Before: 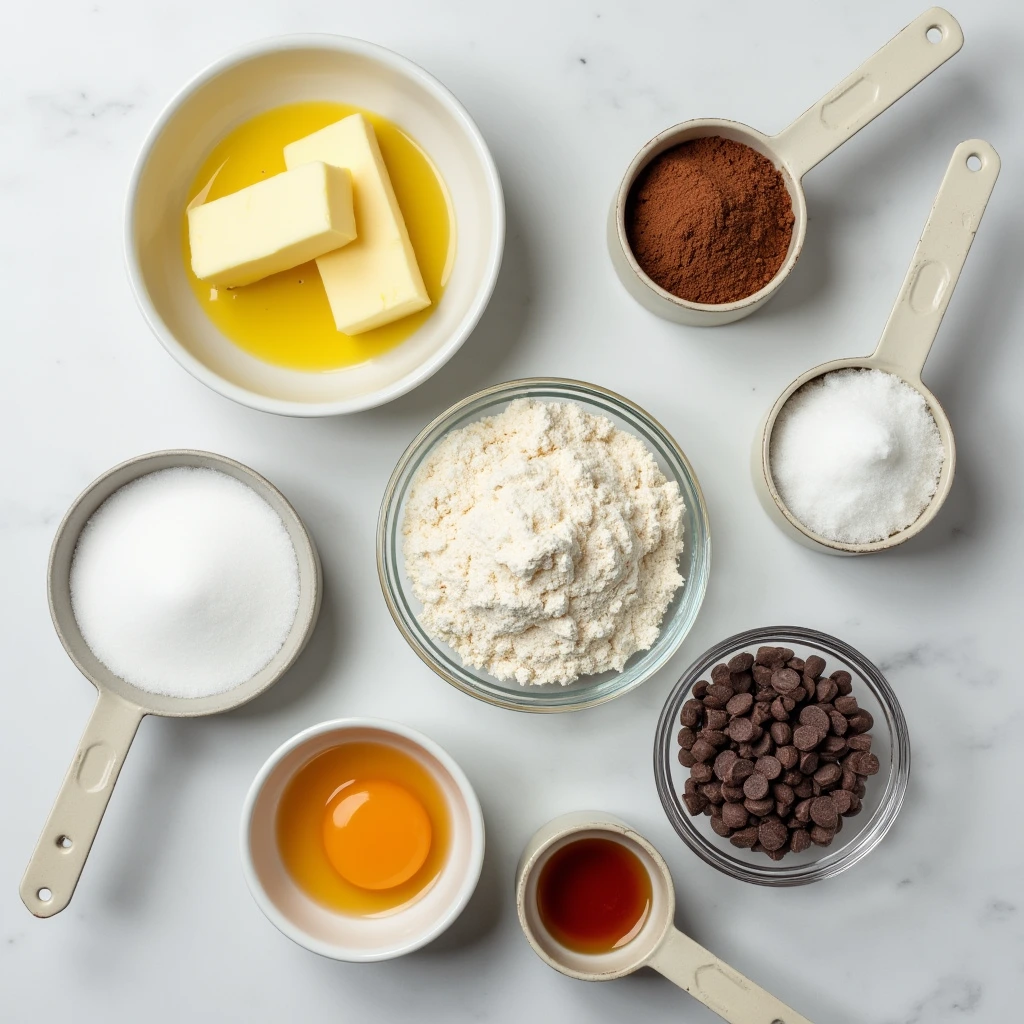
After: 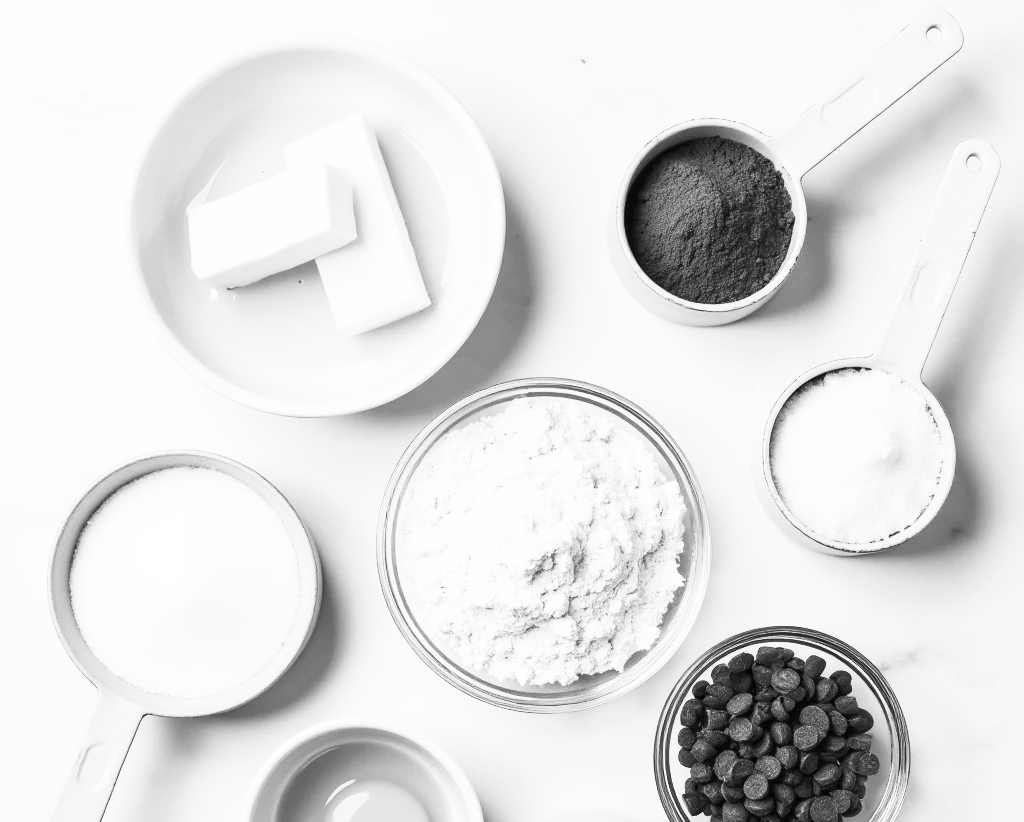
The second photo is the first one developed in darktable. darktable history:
crop: bottom 19.644%
contrast brightness saturation: contrast 0.53, brightness 0.47, saturation -1
